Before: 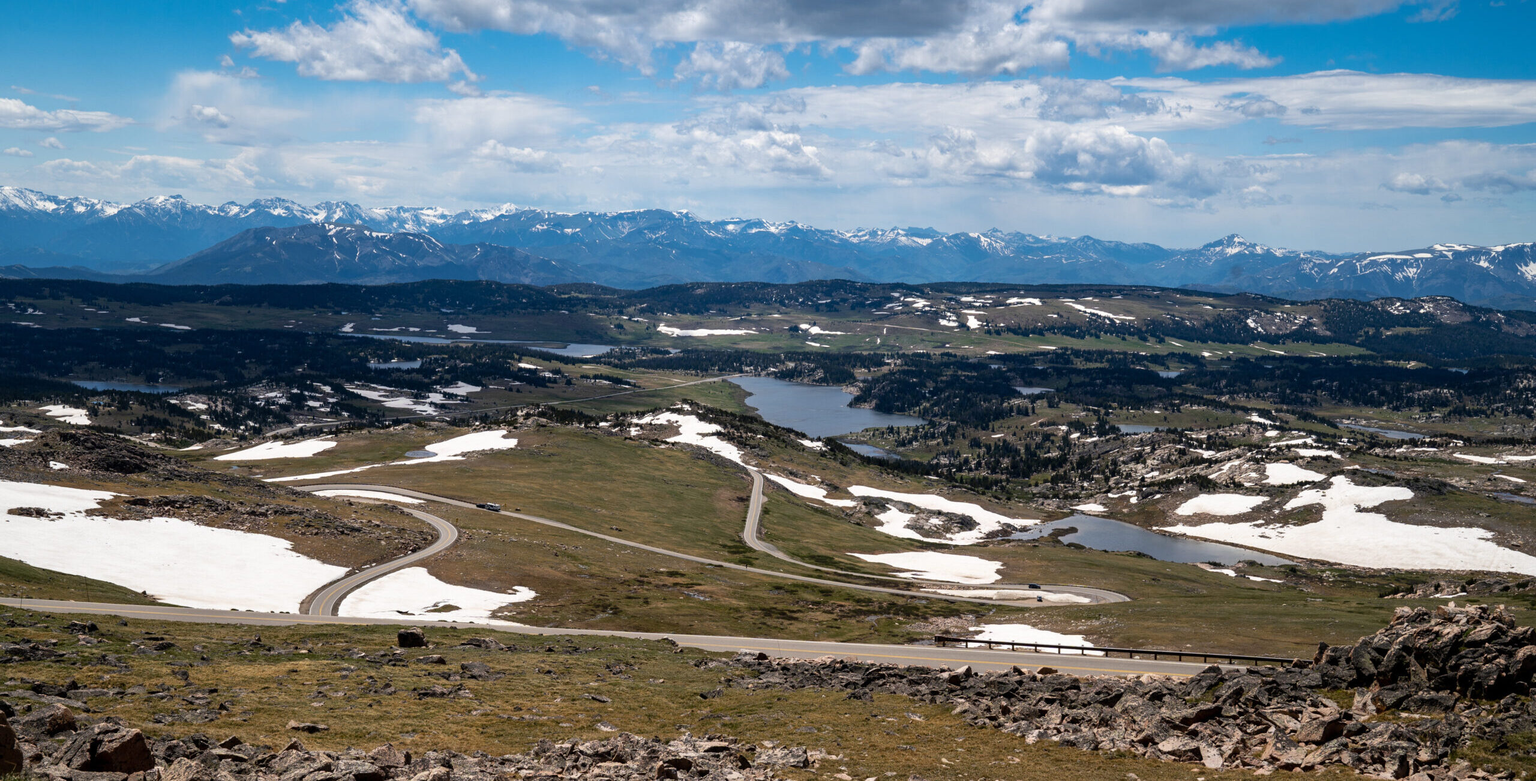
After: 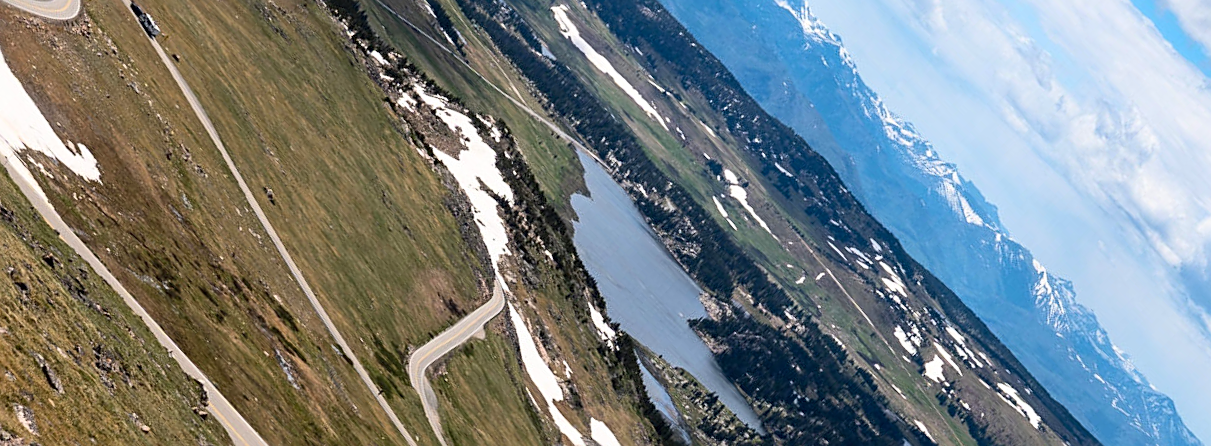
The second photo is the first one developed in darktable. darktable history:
sharpen: on, module defaults
crop and rotate: angle -44.68°, top 16.407%, right 0.855%, bottom 11.64%
contrast brightness saturation: contrast 0.199, brightness 0.154, saturation 0.145
